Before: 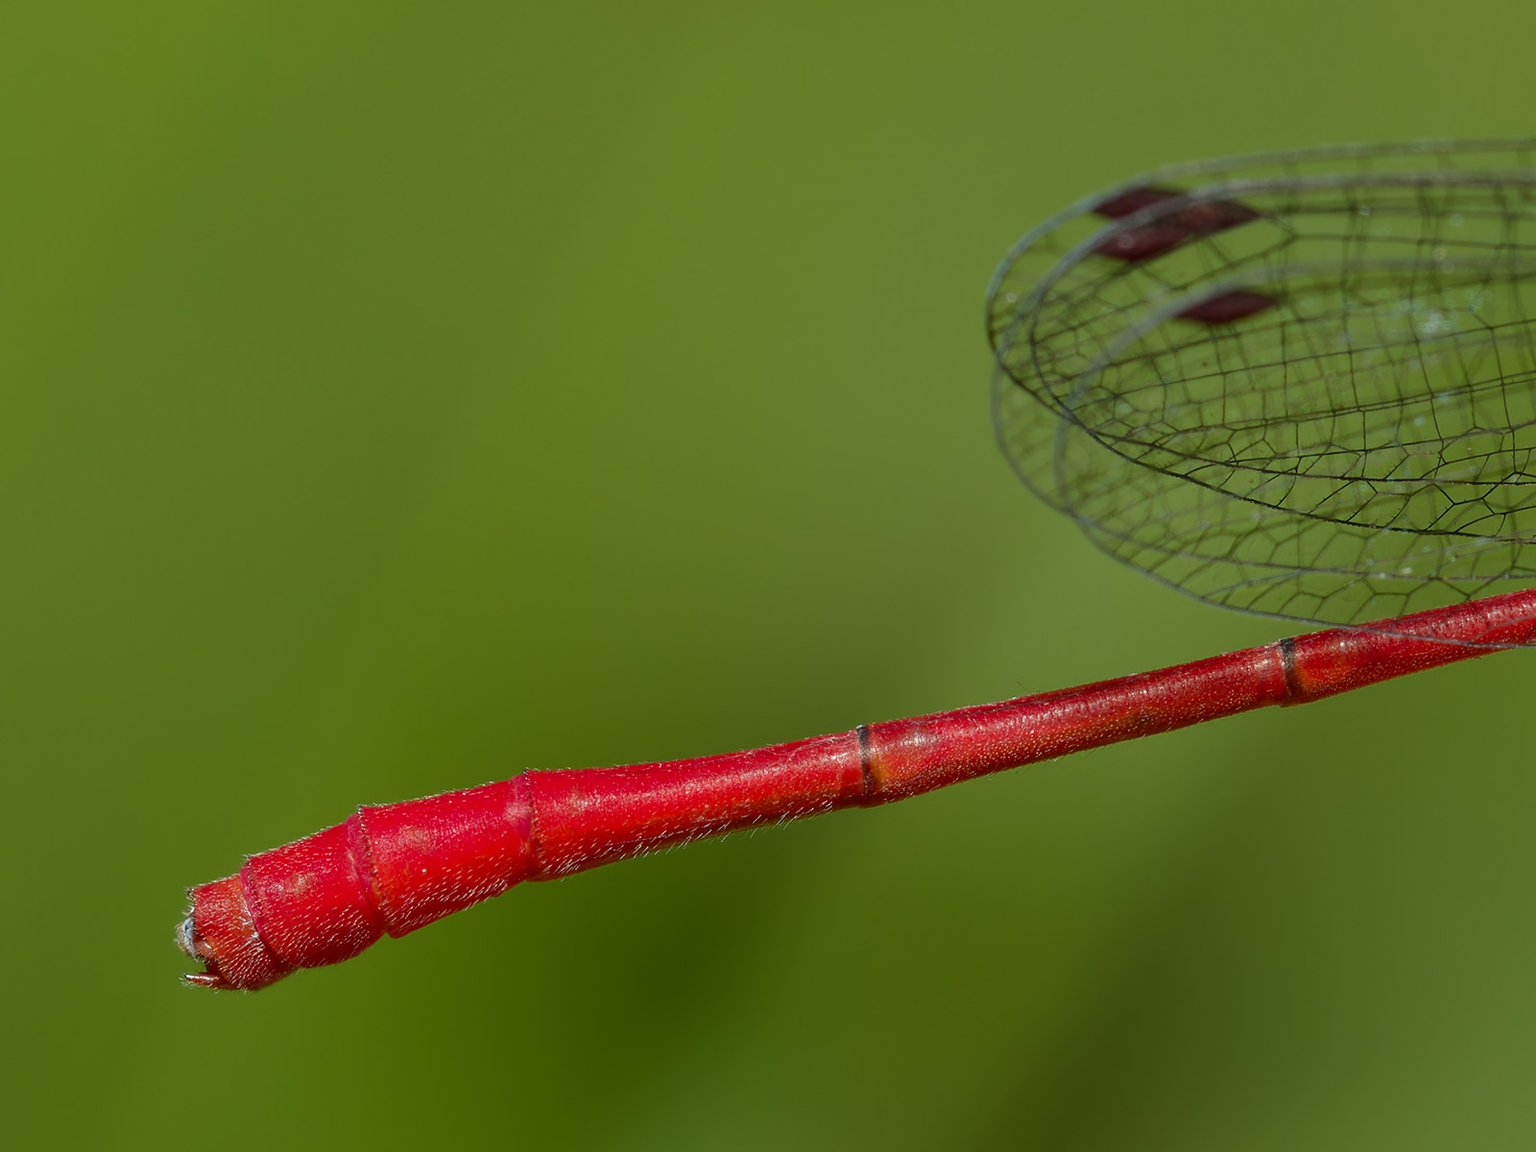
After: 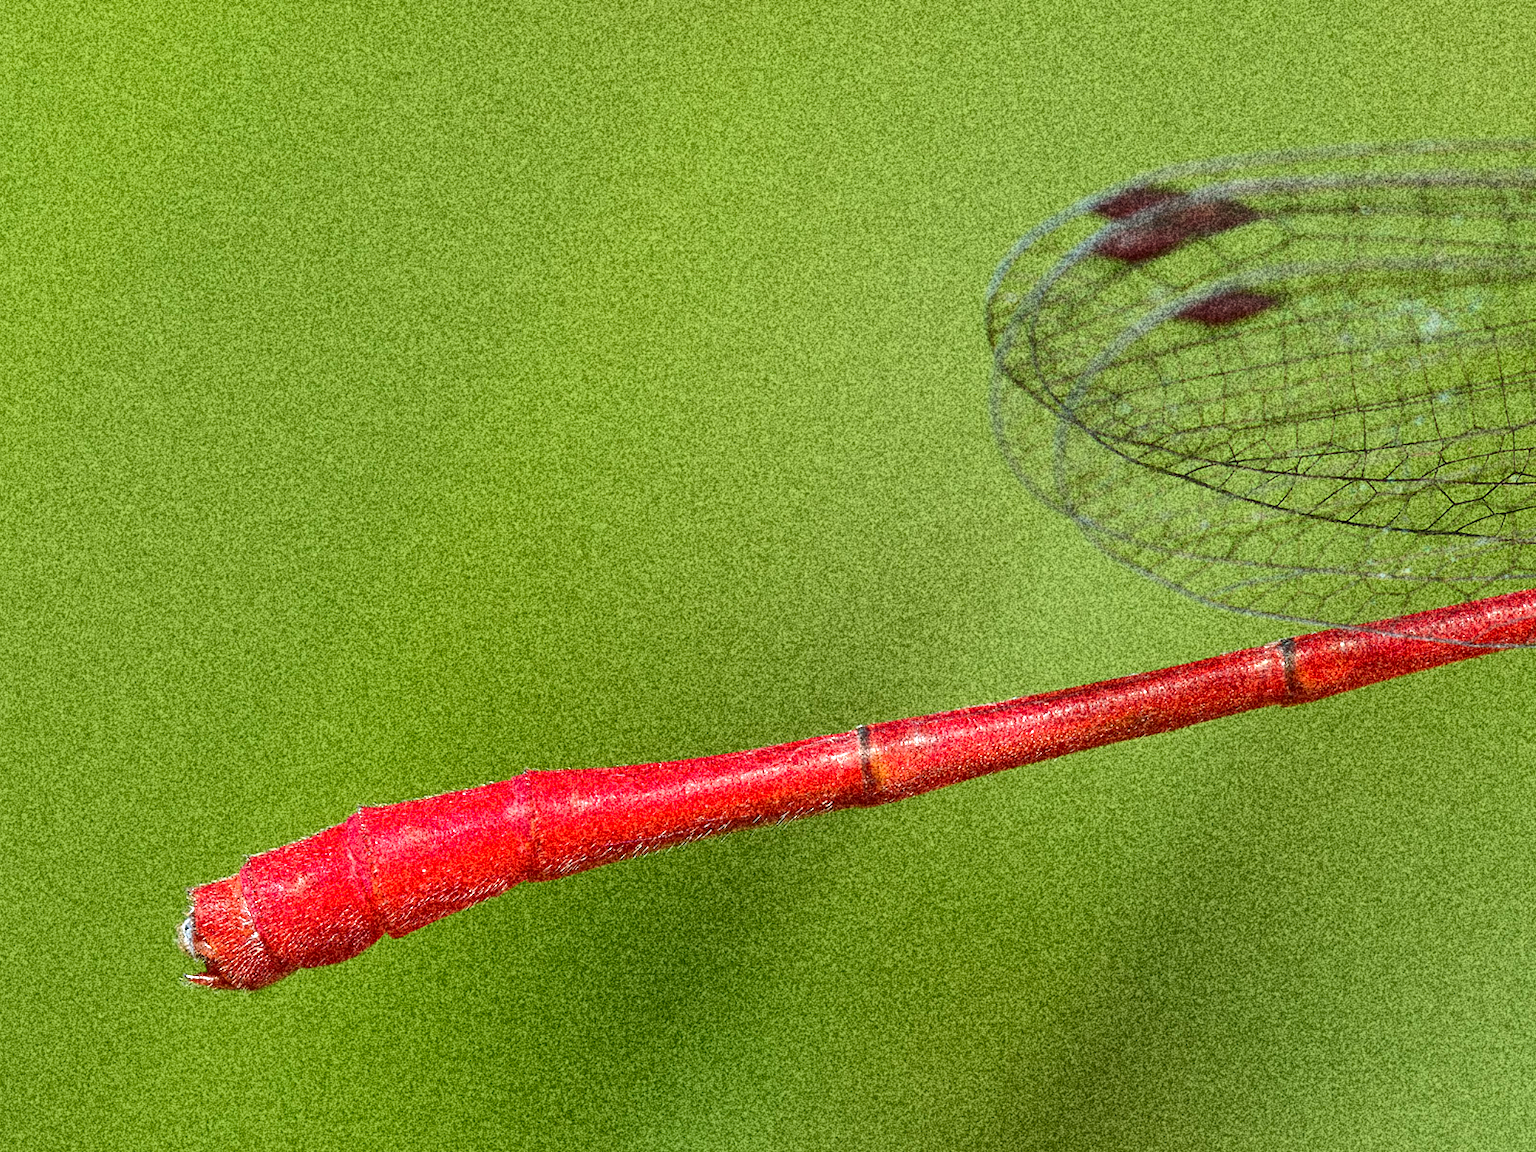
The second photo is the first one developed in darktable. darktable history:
grain: coarseness 30.02 ISO, strength 100%
exposure: exposure 1.089 EV, compensate highlight preservation false
